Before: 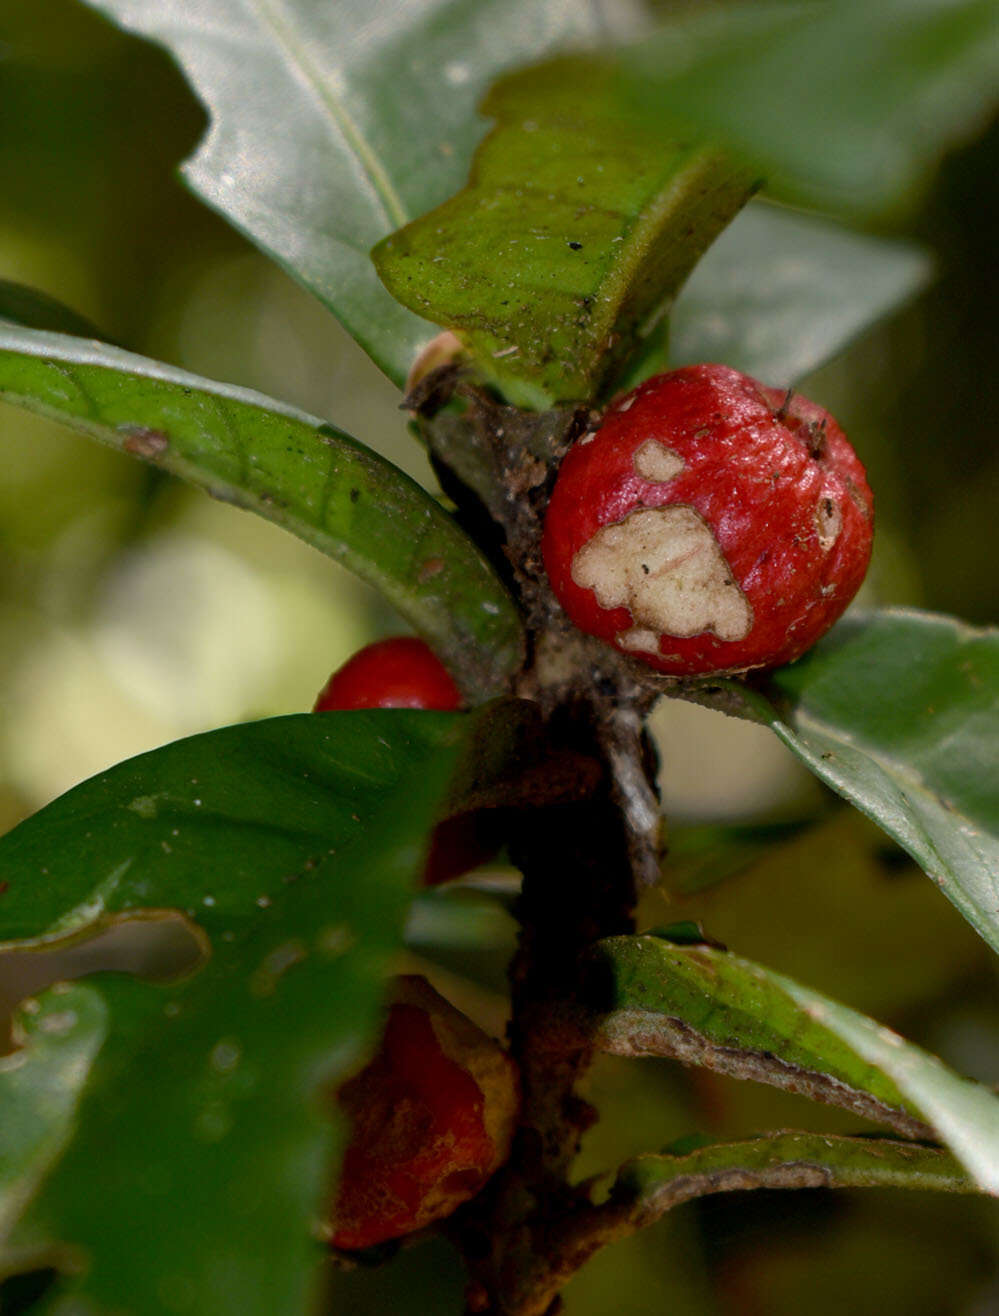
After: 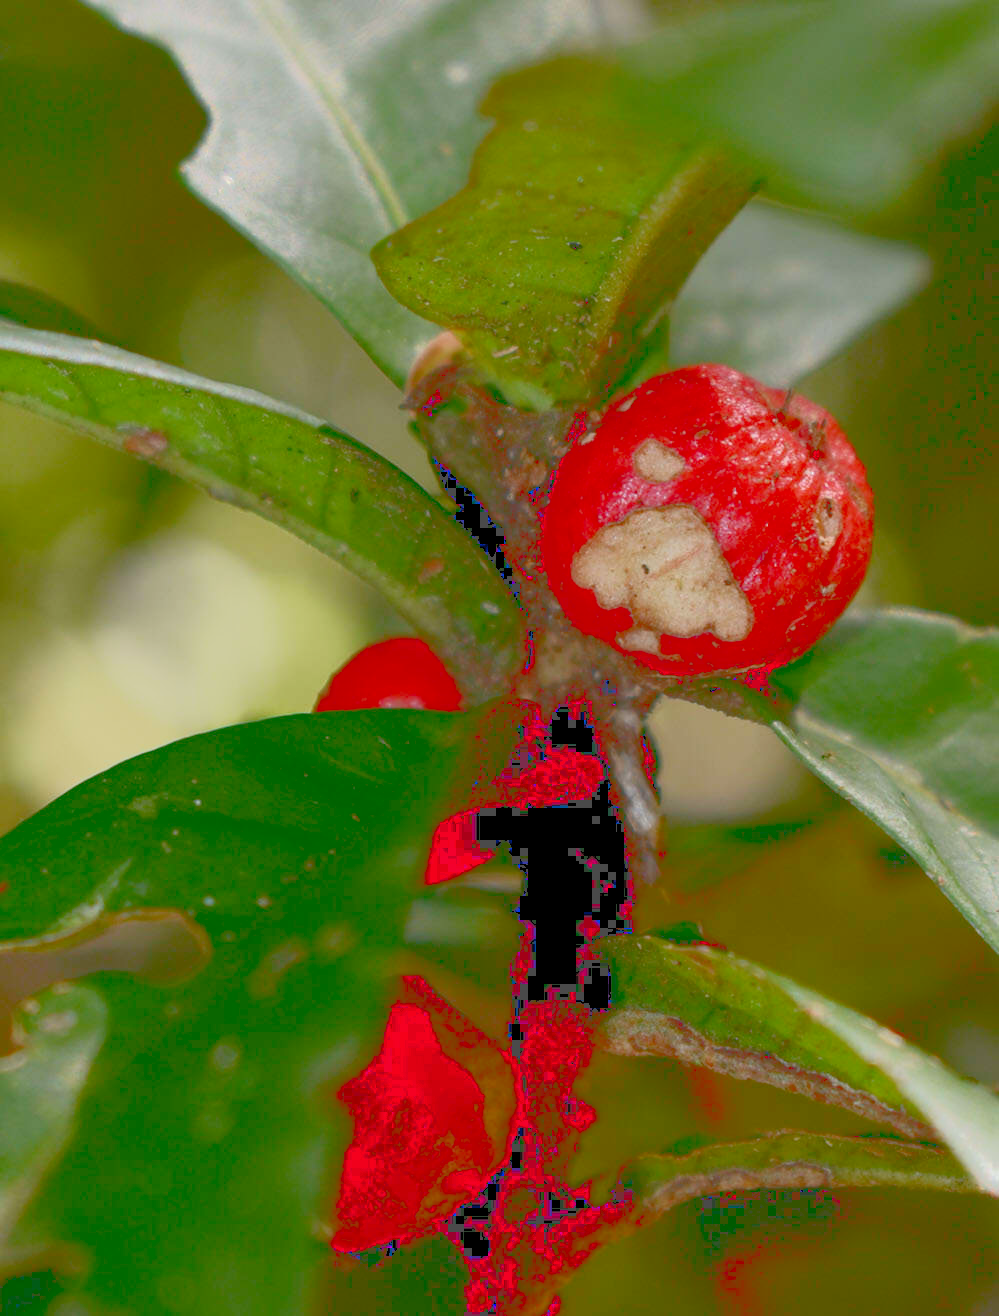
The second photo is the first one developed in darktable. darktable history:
tone curve: curves: ch0 [(0, 0) (0.003, 0.313) (0.011, 0.317) (0.025, 0.317) (0.044, 0.322) (0.069, 0.327) (0.1, 0.335) (0.136, 0.347) (0.177, 0.364) (0.224, 0.384) (0.277, 0.421) (0.335, 0.459) (0.399, 0.501) (0.468, 0.554) (0.543, 0.611) (0.623, 0.679) (0.709, 0.751) (0.801, 0.804) (0.898, 0.844) (1, 1)], color space Lab, linked channels, preserve colors none
